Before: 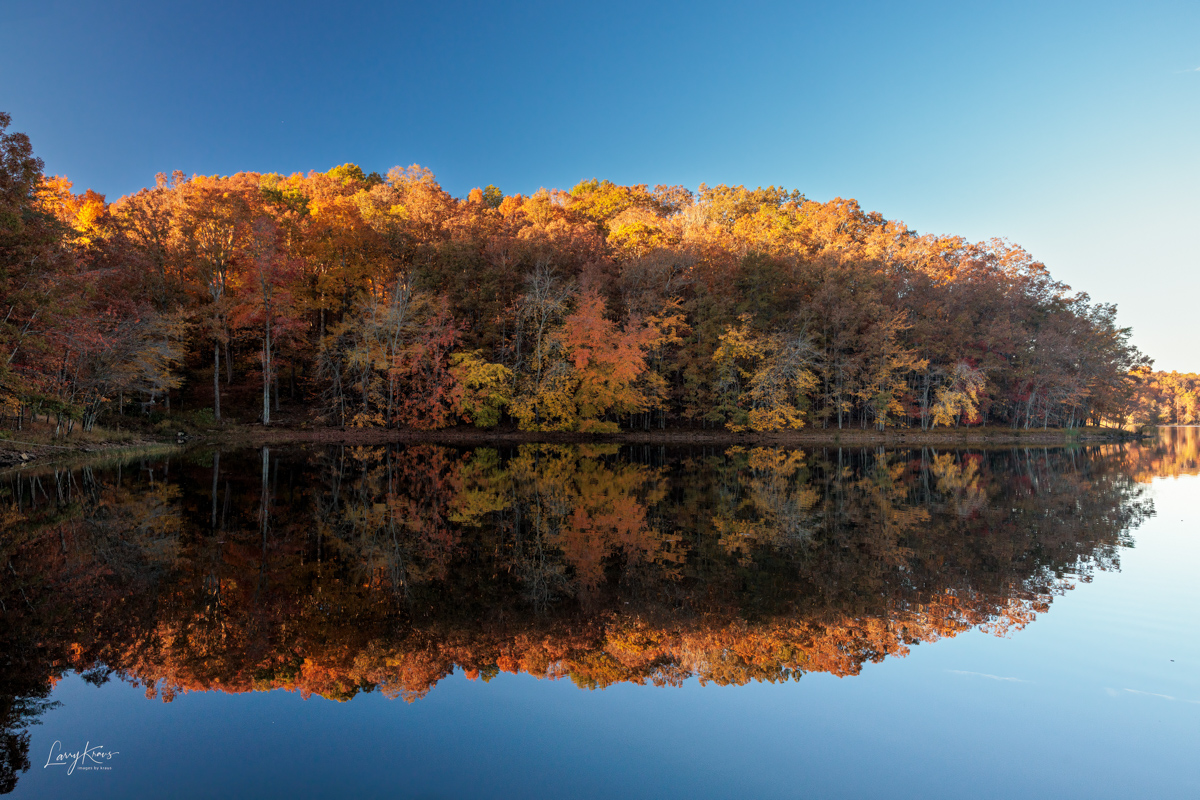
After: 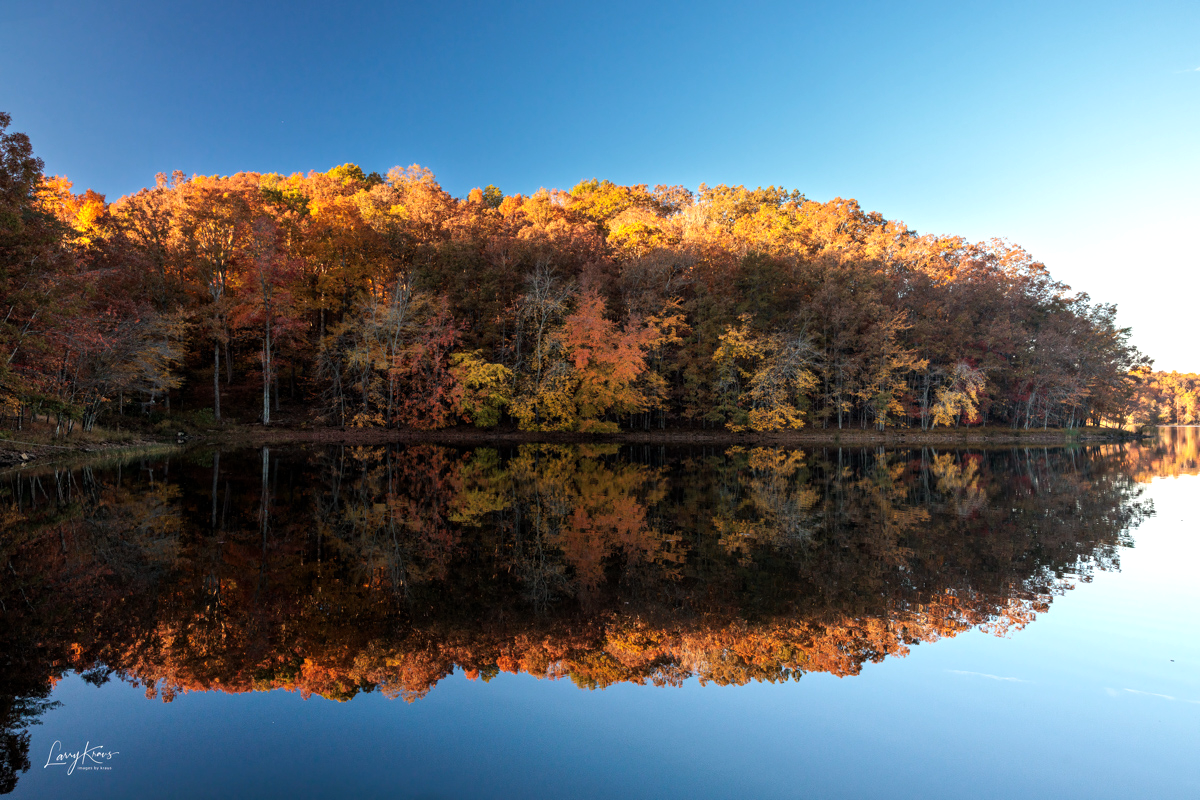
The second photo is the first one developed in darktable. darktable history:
tone equalizer: -8 EV -0.448 EV, -7 EV -0.395 EV, -6 EV -0.373 EV, -5 EV -0.252 EV, -3 EV 0.221 EV, -2 EV 0.329 EV, -1 EV 0.413 EV, +0 EV 0.423 EV, edges refinement/feathering 500, mask exposure compensation -1.57 EV, preserve details no
